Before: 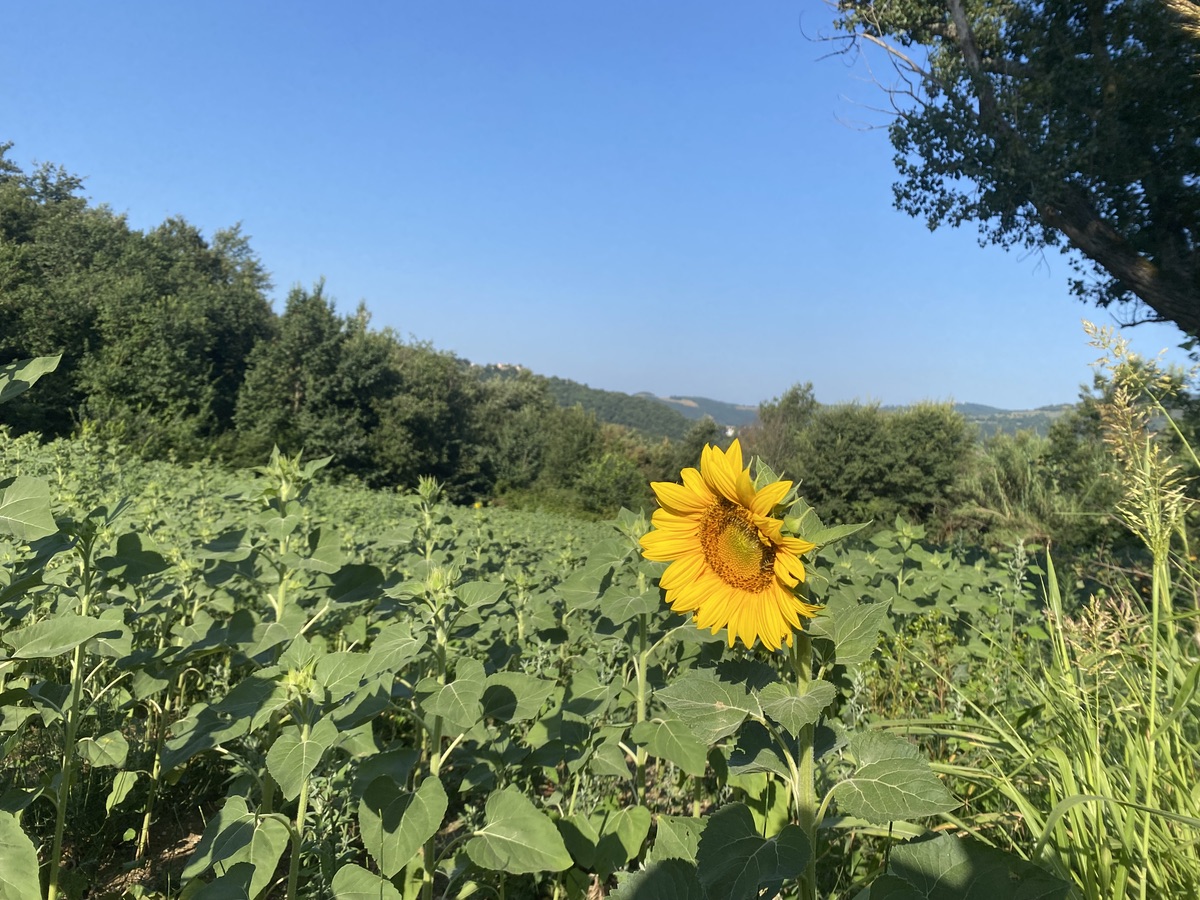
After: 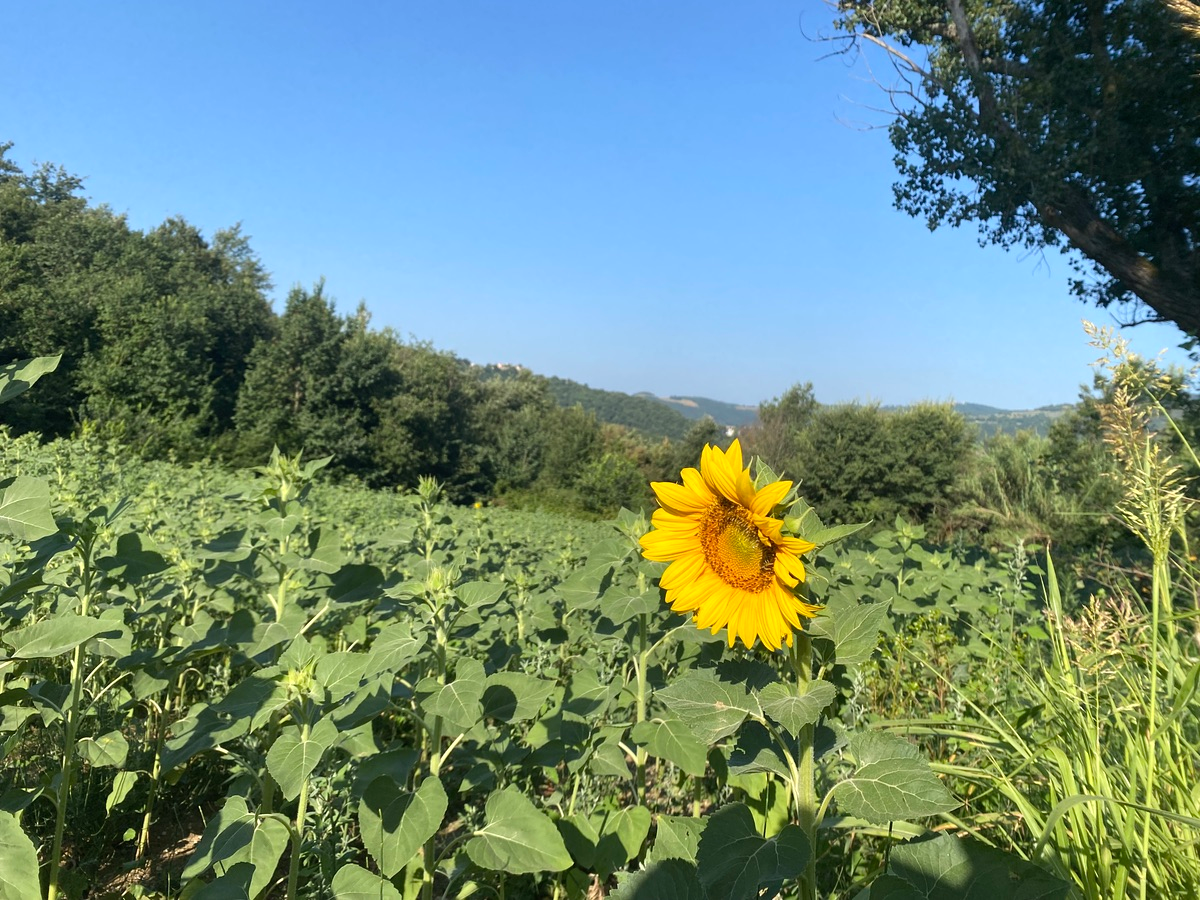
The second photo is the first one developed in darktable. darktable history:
shadows and highlights: shadows -12.75, white point adjustment 4.18, highlights 26.82
